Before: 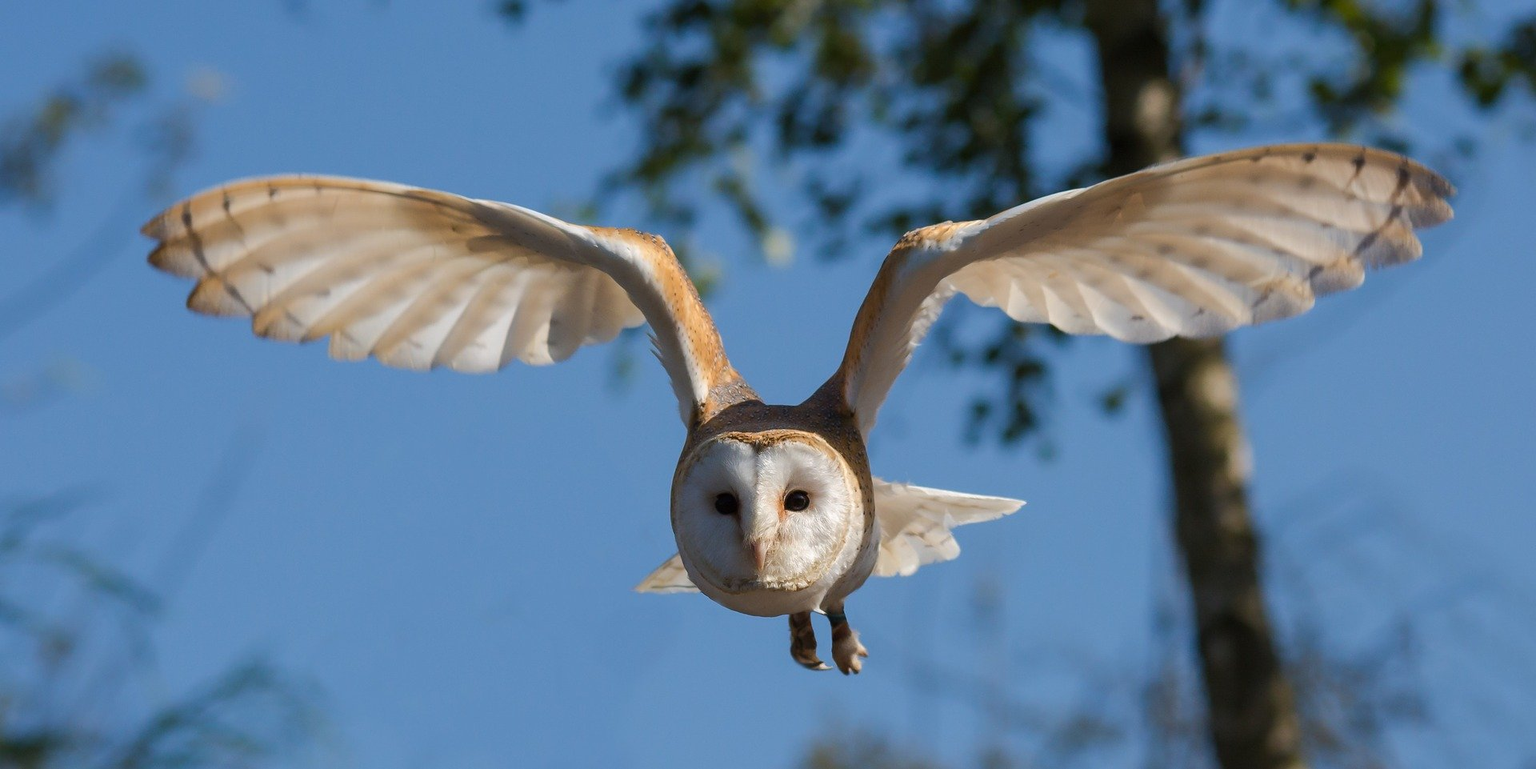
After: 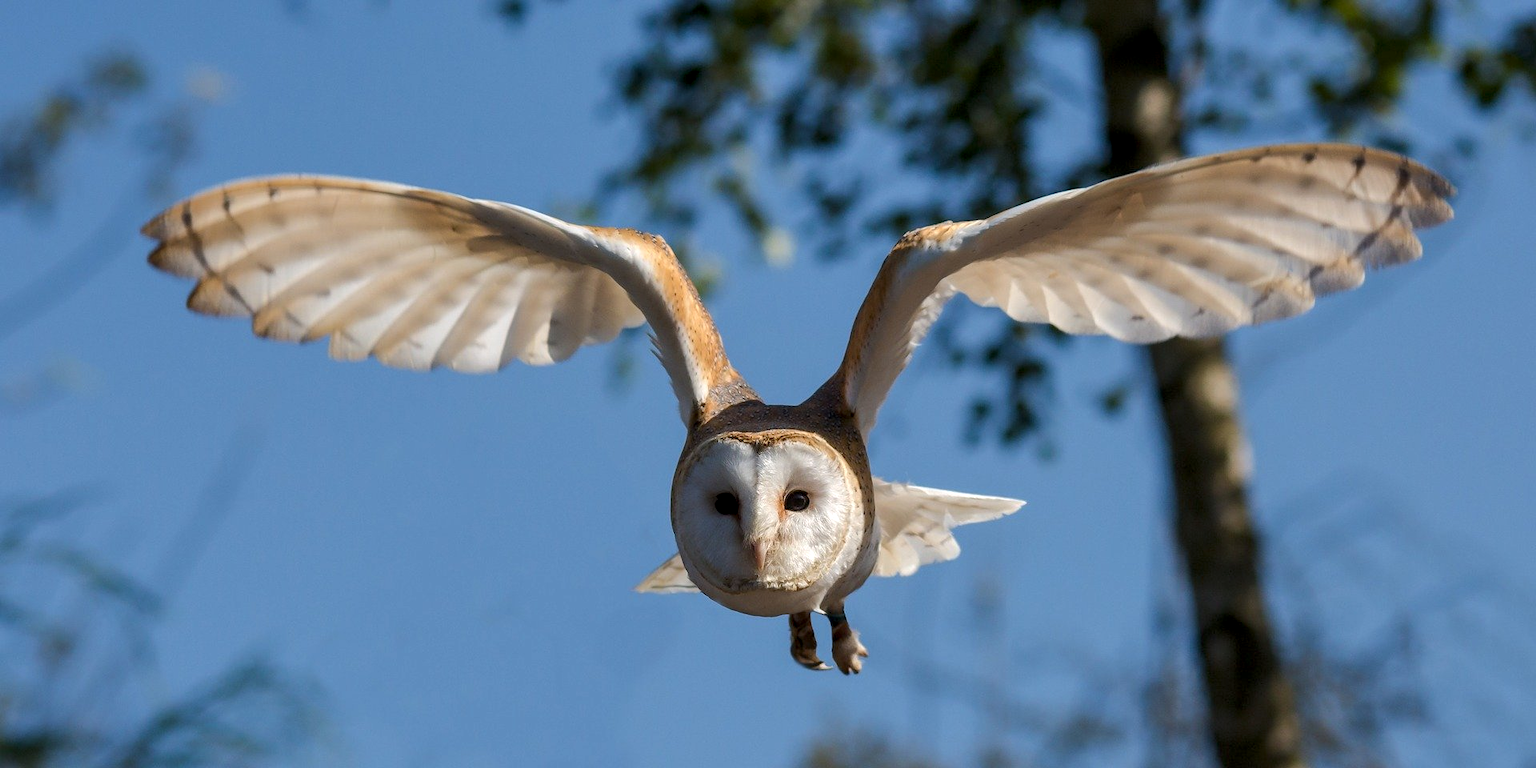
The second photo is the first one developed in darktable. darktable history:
local contrast: highlights 89%, shadows 80%
